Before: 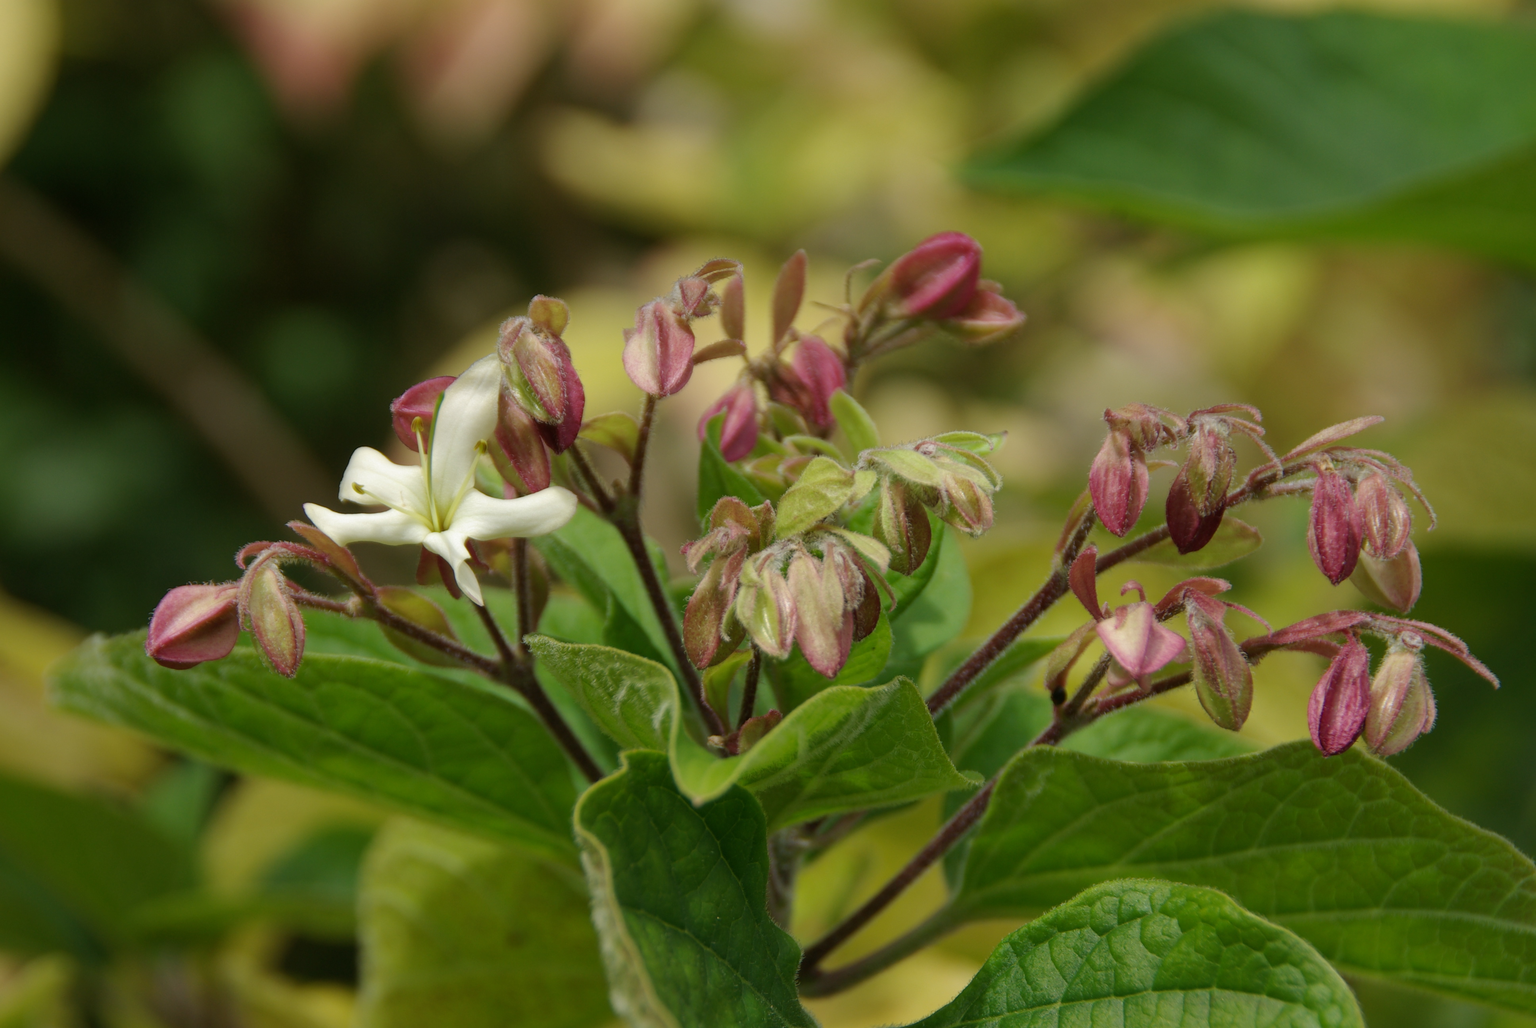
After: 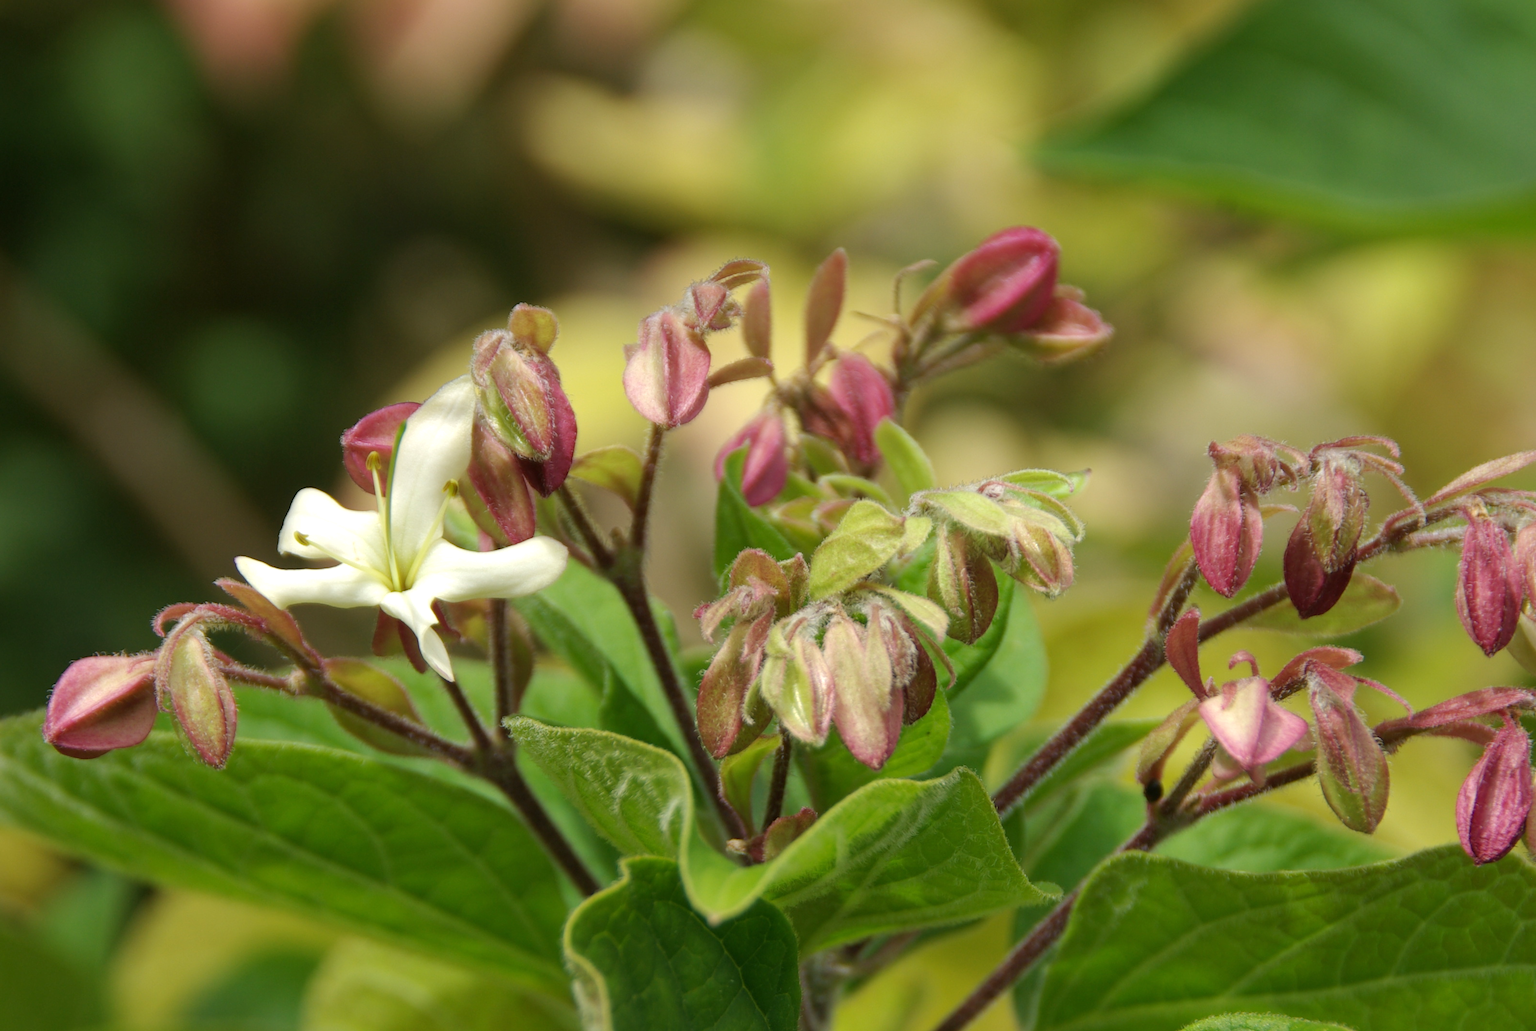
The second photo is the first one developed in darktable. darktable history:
exposure: exposure 0.496 EV, compensate highlight preservation false
crop and rotate: left 7.201%, top 4.453%, right 10.54%, bottom 13.053%
